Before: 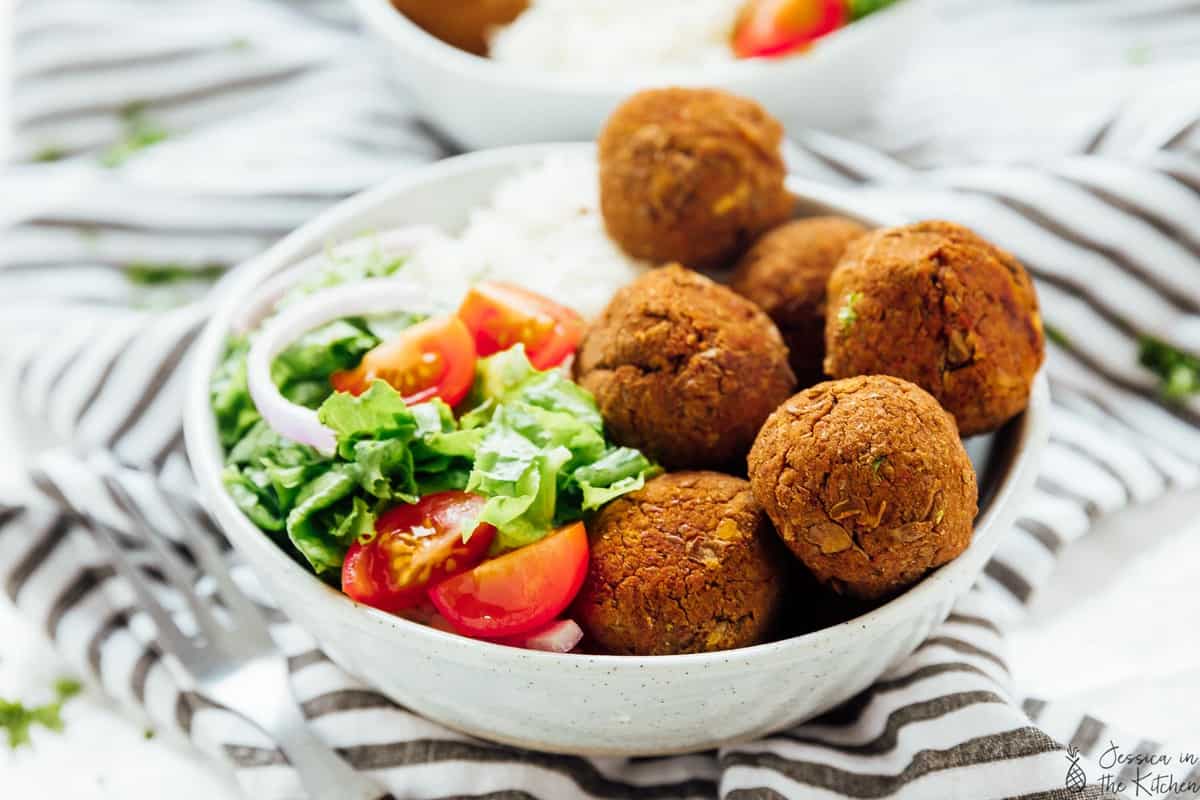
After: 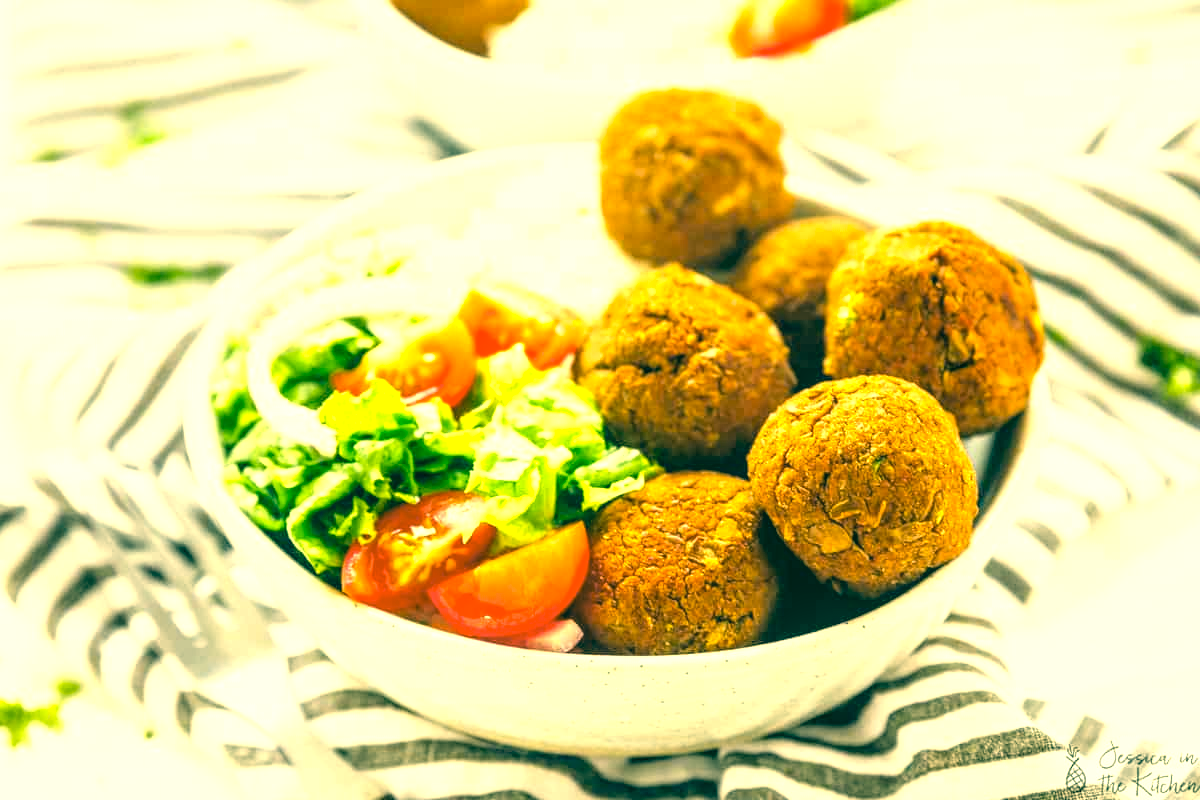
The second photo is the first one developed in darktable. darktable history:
exposure: black level correction 0, exposure 1.001 EV, compensate highlight preservation false
local contrast: on, module defaults
color correction: highlights a* 2.11, highlights b* 34.48, shadows a* -37.37, shadows b* -6.16
contrast brightness saturation: brightness 0.119
